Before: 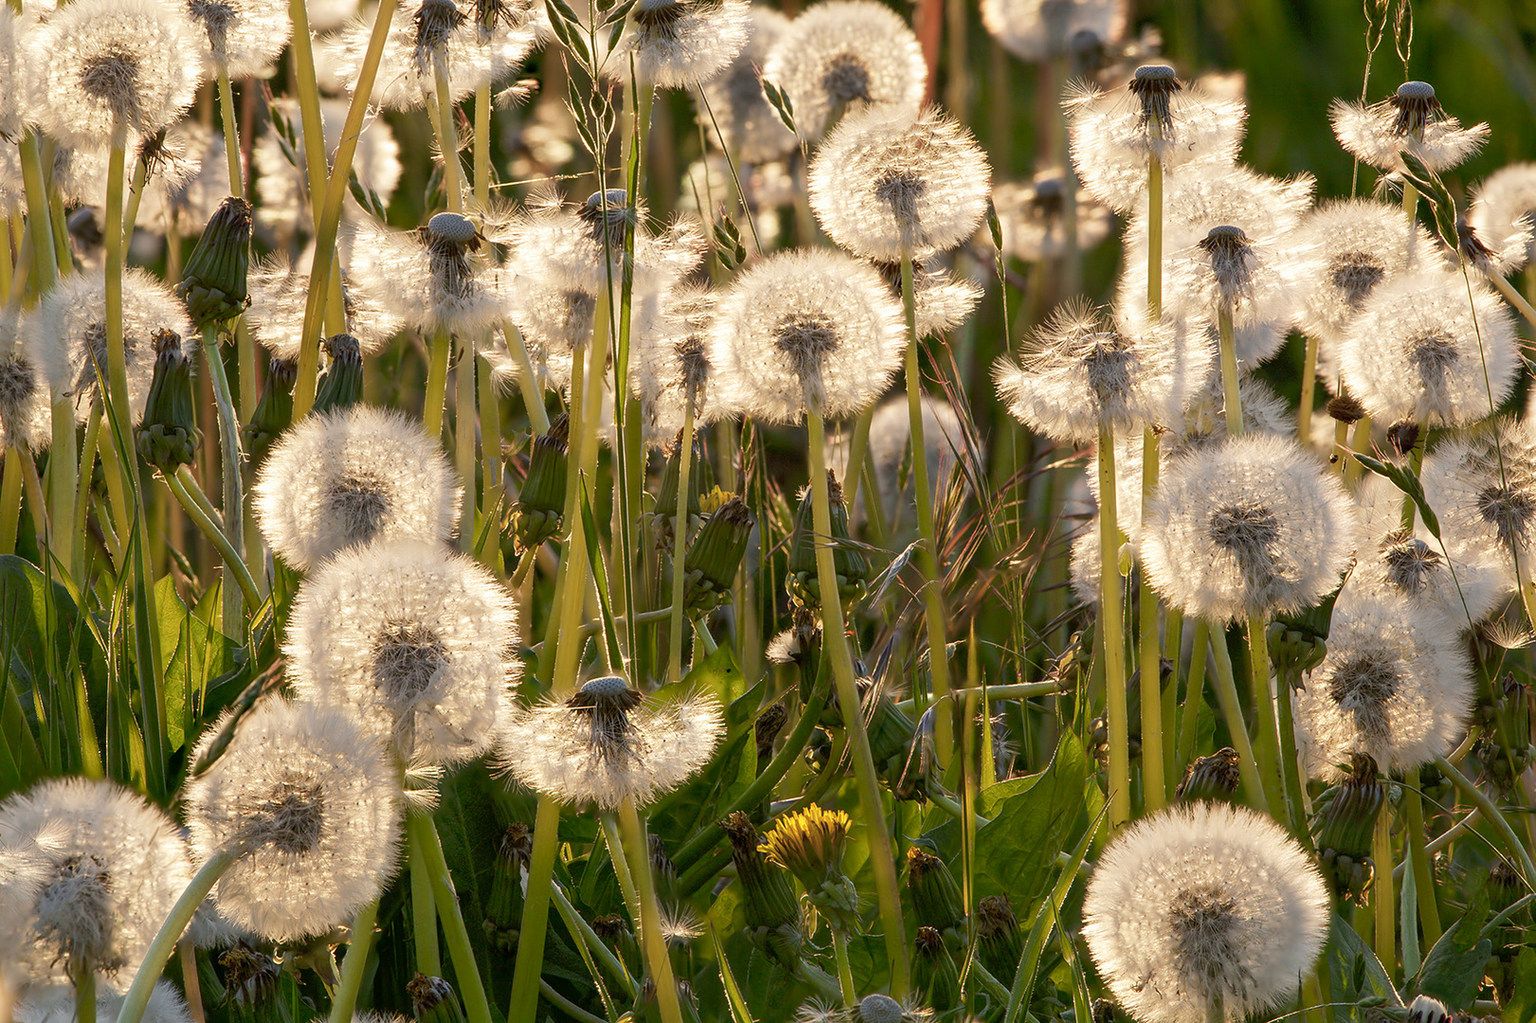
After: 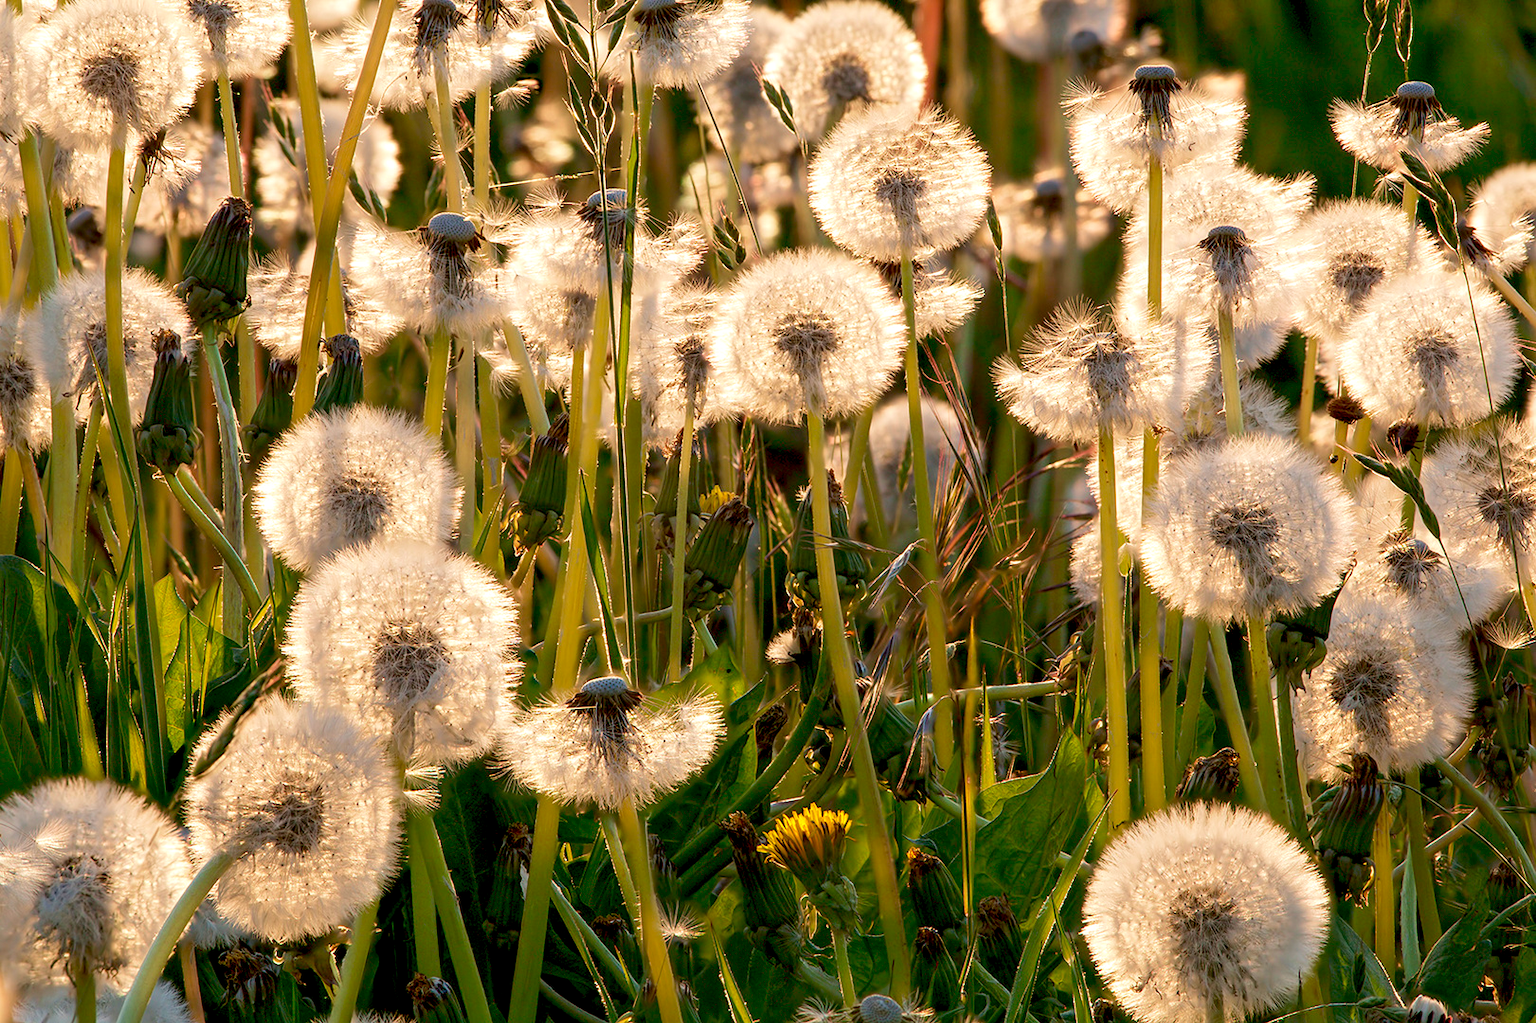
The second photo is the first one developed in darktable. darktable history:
exposure: black level correction 0.009, exposure 0.119 EV, compensate highlight preservation false
velvia: on, module defaults
